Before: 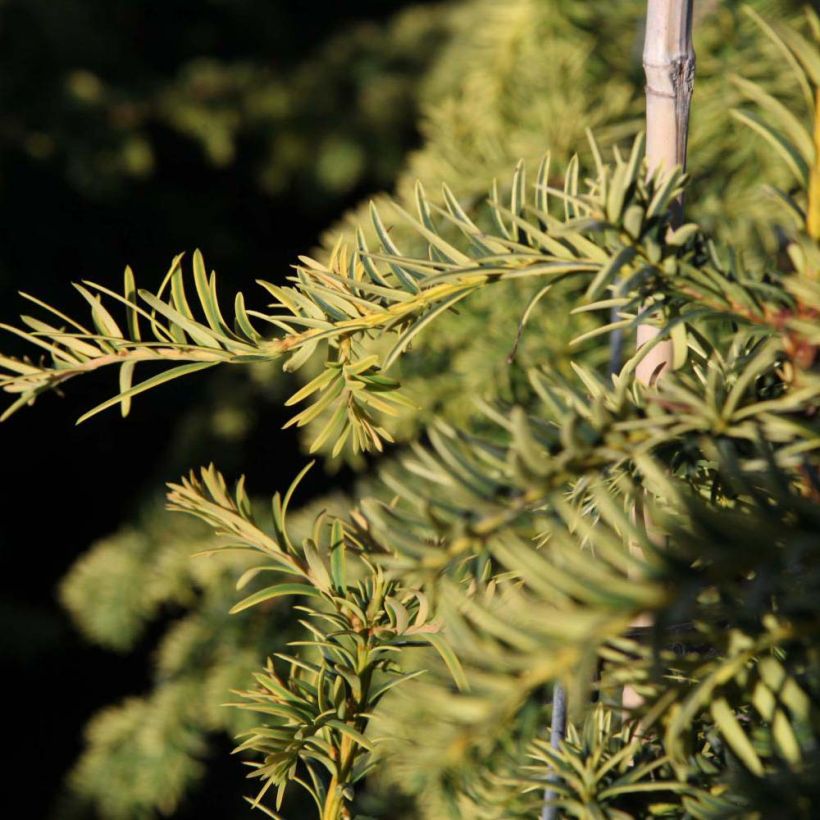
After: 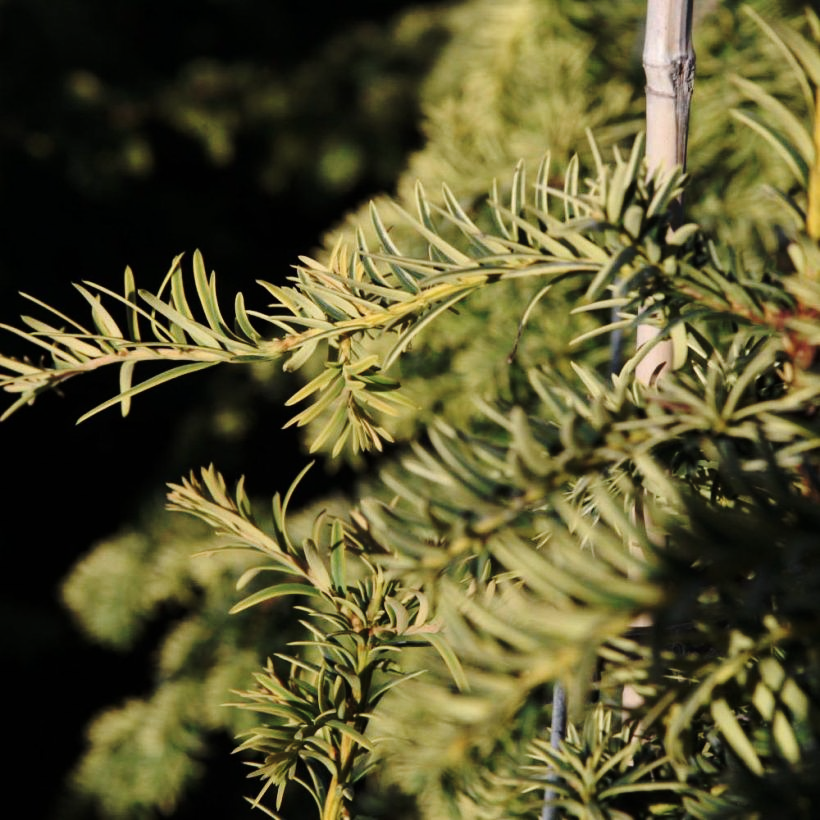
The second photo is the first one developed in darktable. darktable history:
base curve: curves: ch0 [(0, 0) (0.073, 0.04) (0.157, 0.139) (0.492, 0.492) (0.758, 0.758) (1, 1)], preserve colors none
color correction: highlights b* -0.047, saturation 0.78
